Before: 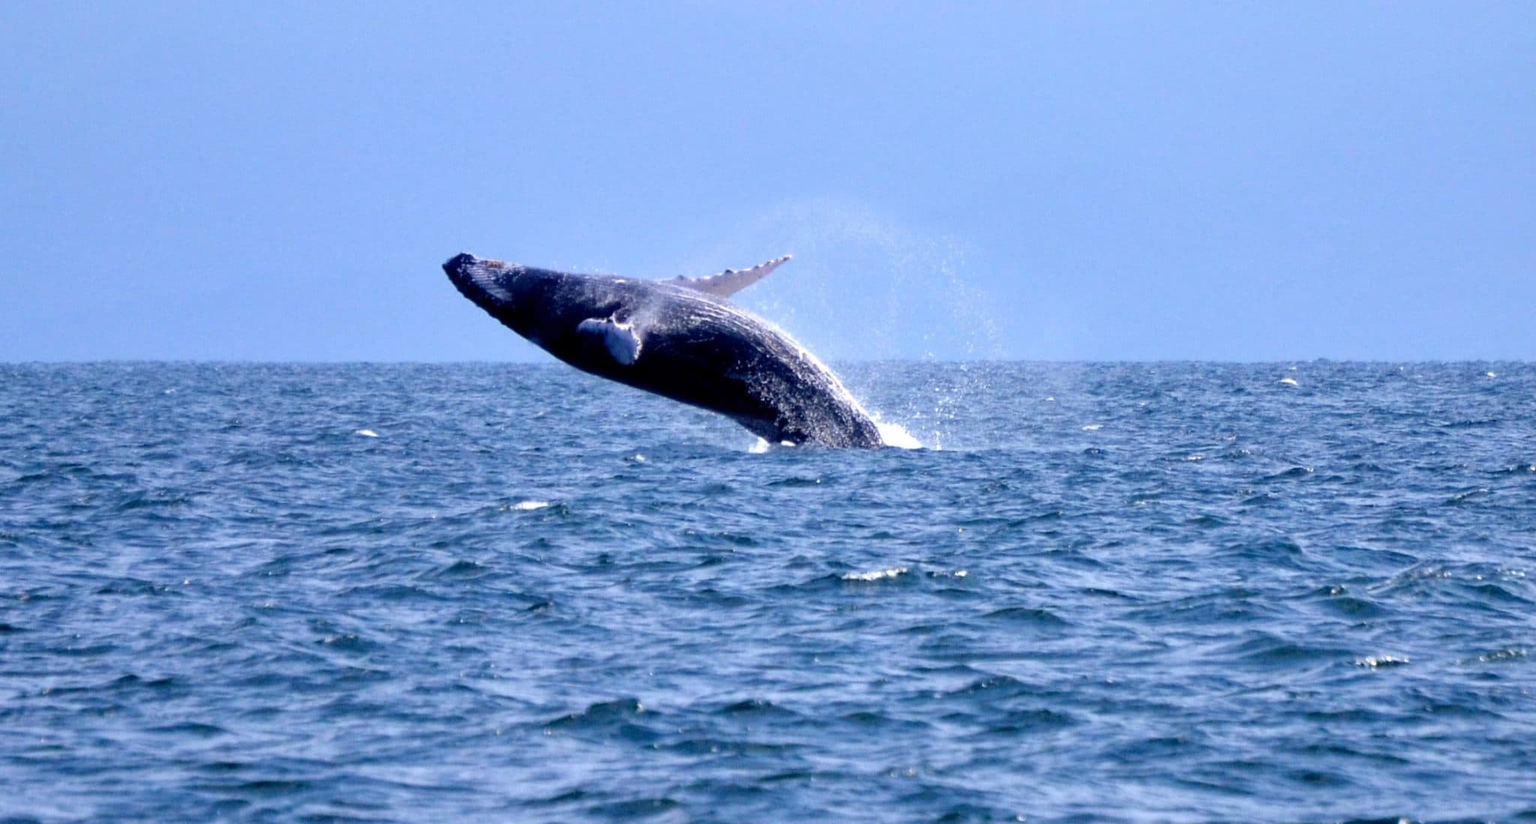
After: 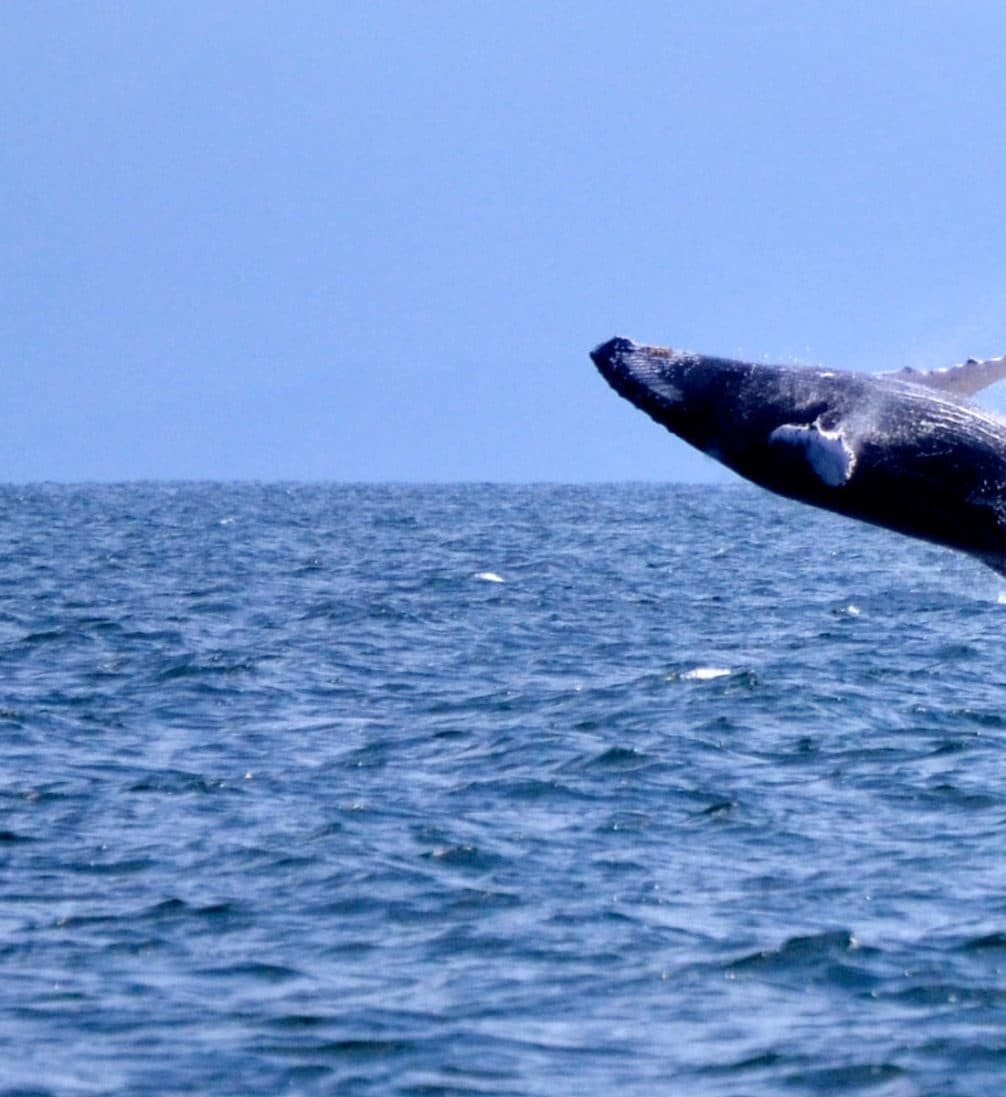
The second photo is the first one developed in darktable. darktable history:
exposure: exposure 0 EV, compensate highlight preservation false
crop and rotate: left 0%, top 0%, right 50.845%
